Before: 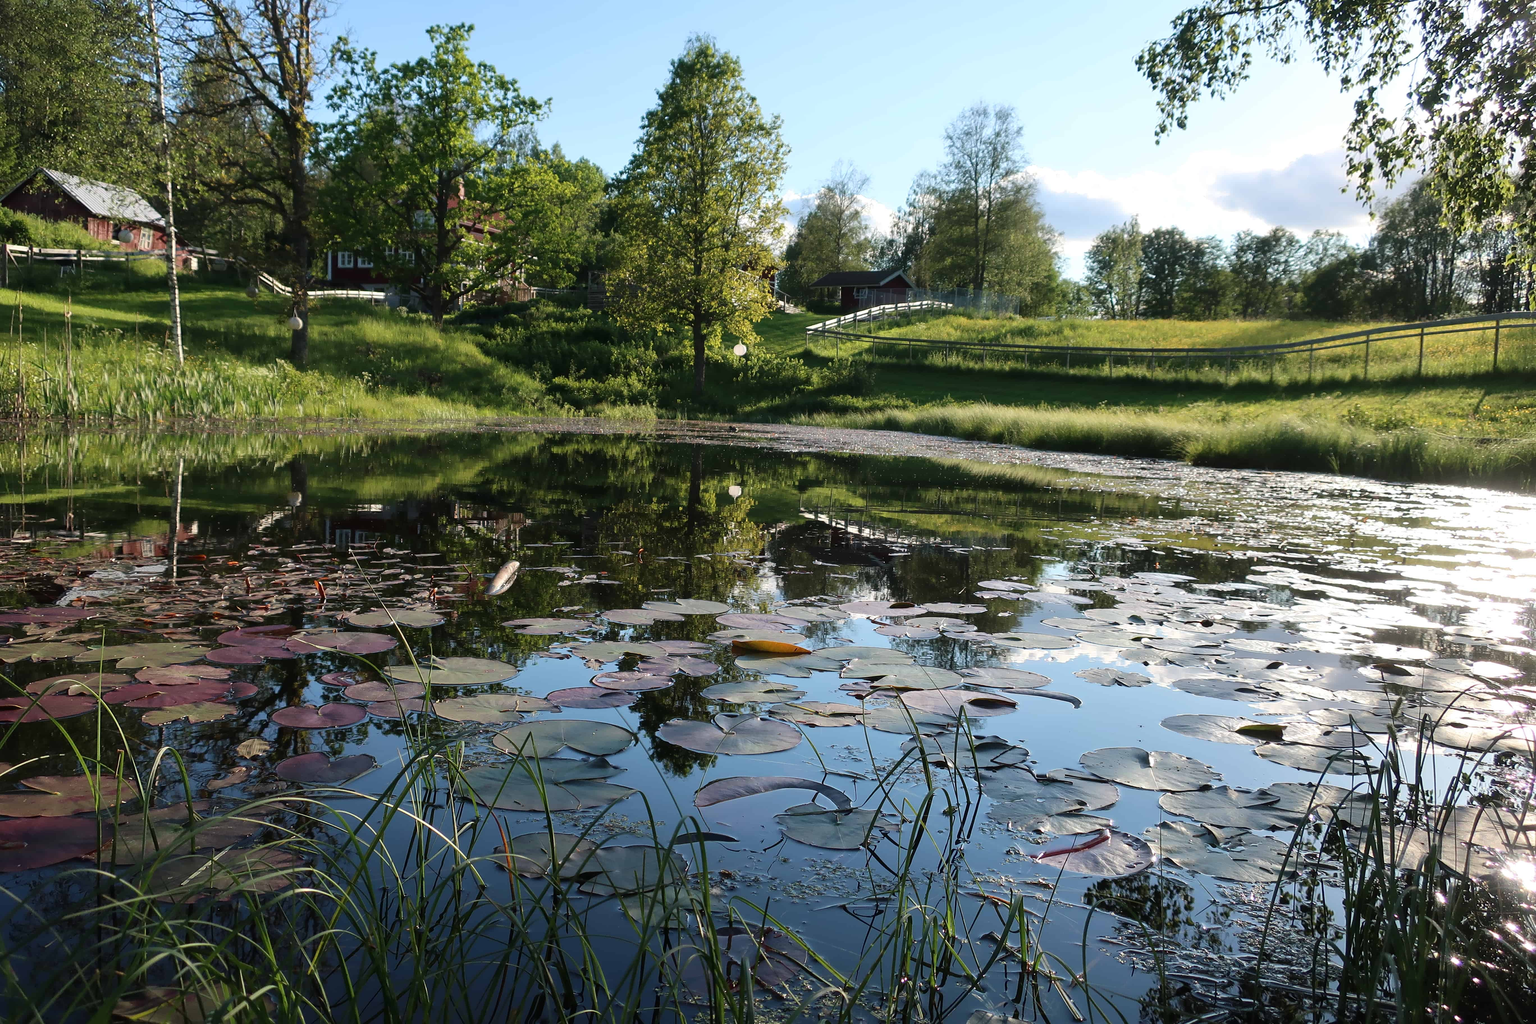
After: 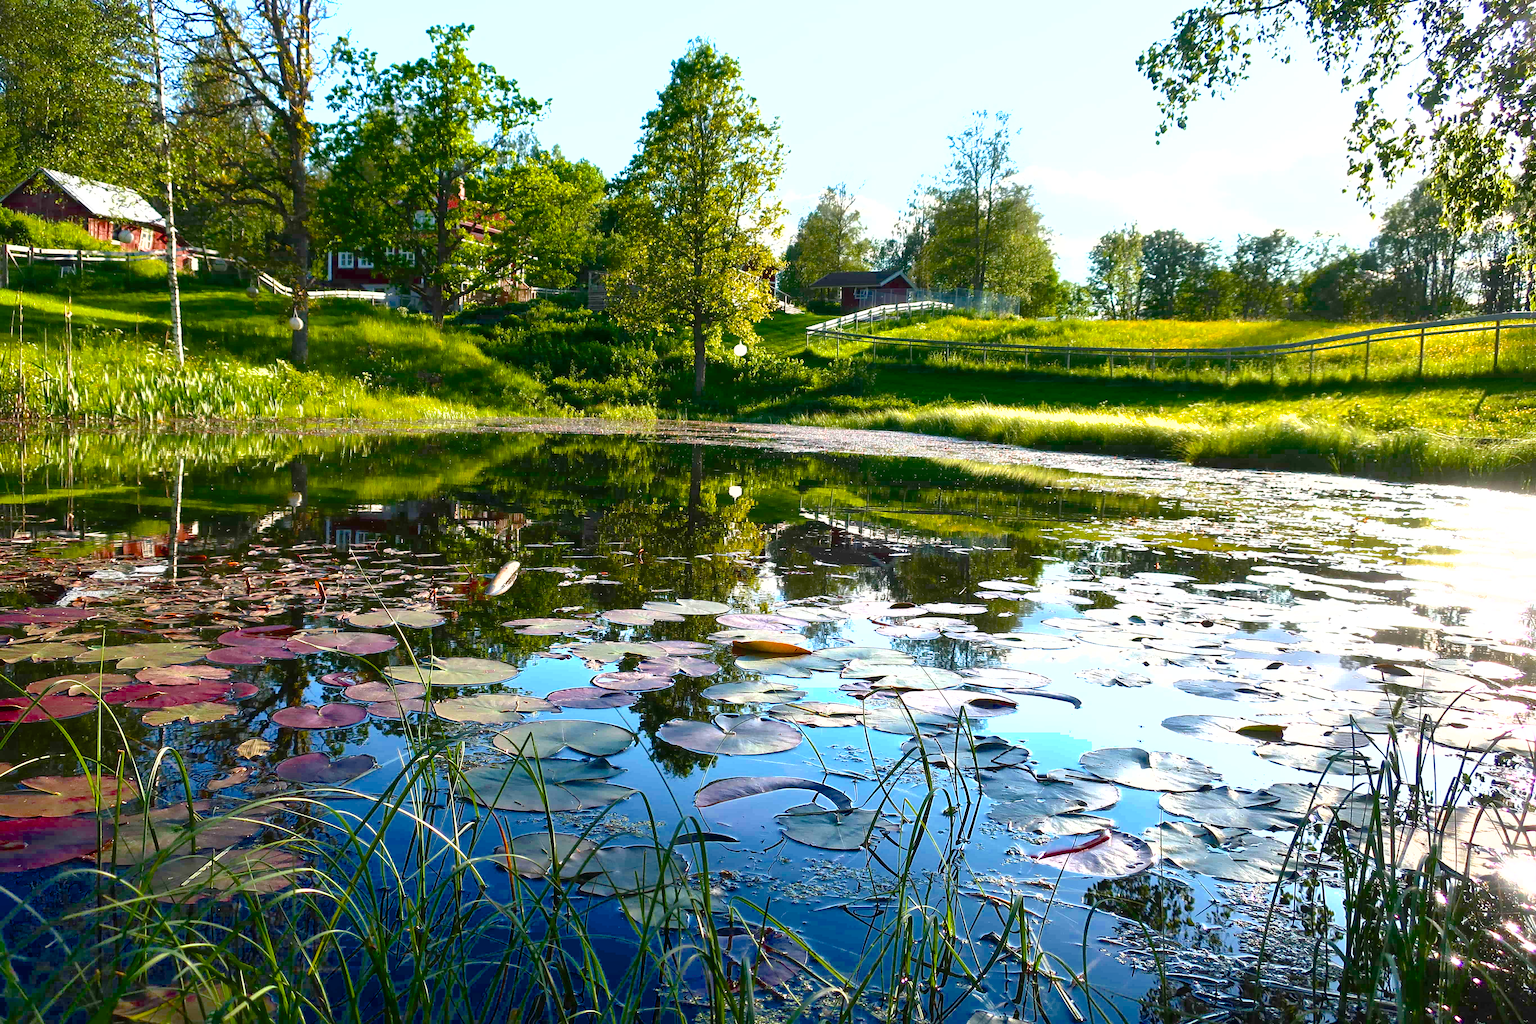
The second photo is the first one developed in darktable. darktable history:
exposure: black level correction 0, exposure 0.937 EV, compensate highlight preservation false
color balance rgb: perceptual saturation grading › global saturation 20%, perceptual saturation grading › highlights 3.316%, perceptual saturation grading › shadows 49.346%, perceptual brilliance grading › global brilliance 15.763%, perceptual brilliance grading › shadows -34.82%, global vibrance 10.222%, saturation formula JzAzBz (2021)
shadows and highlights: on, module defaults
